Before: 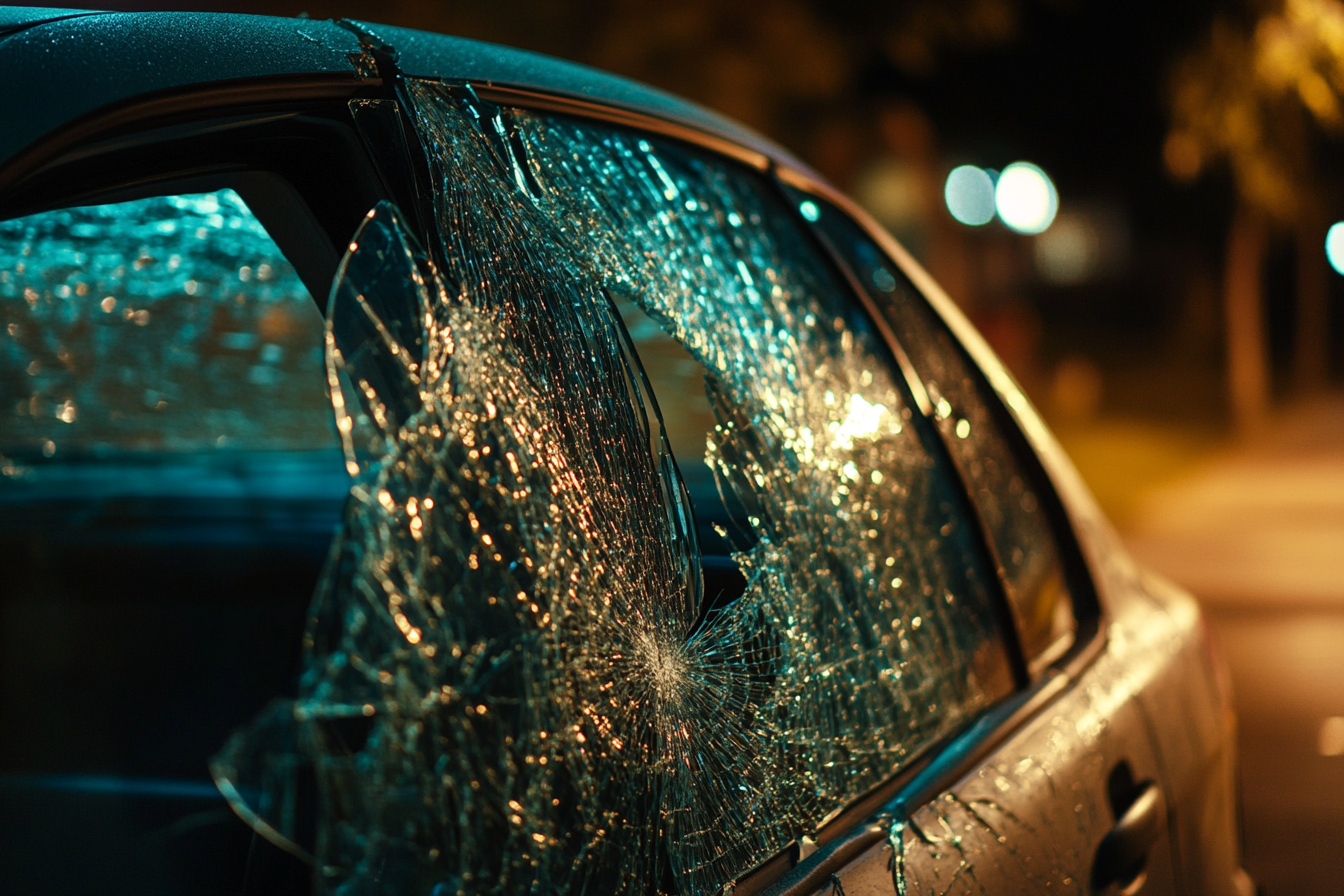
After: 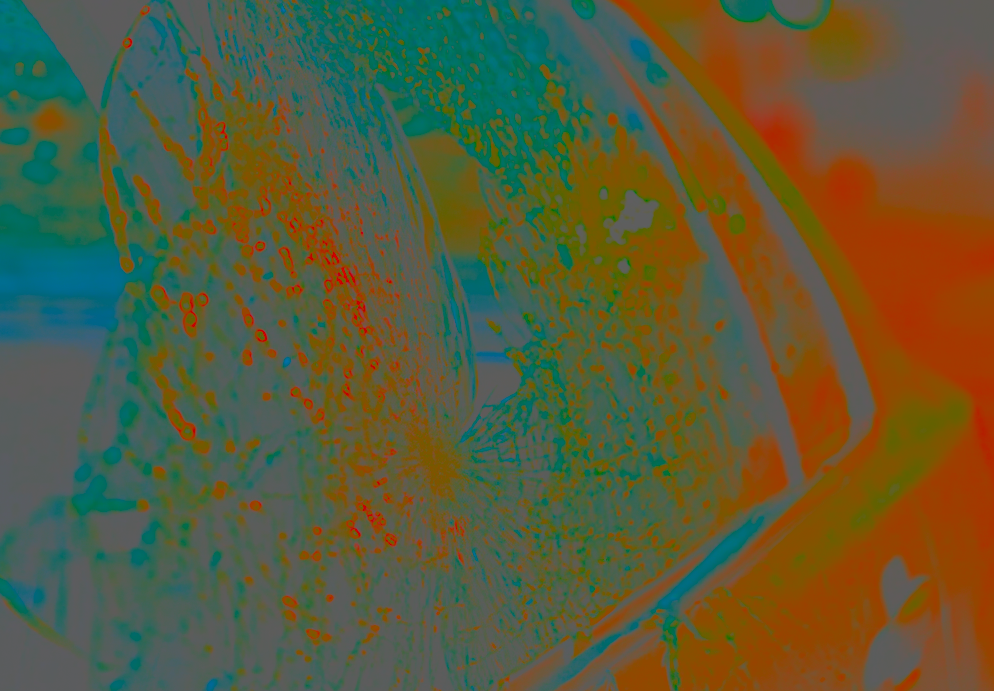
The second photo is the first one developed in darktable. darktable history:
crop: left 16.871%, top 22.857%, right 9.116%
contrast brightness saturation: contrast -0.99, brightness -0.17, saturation 0.75
